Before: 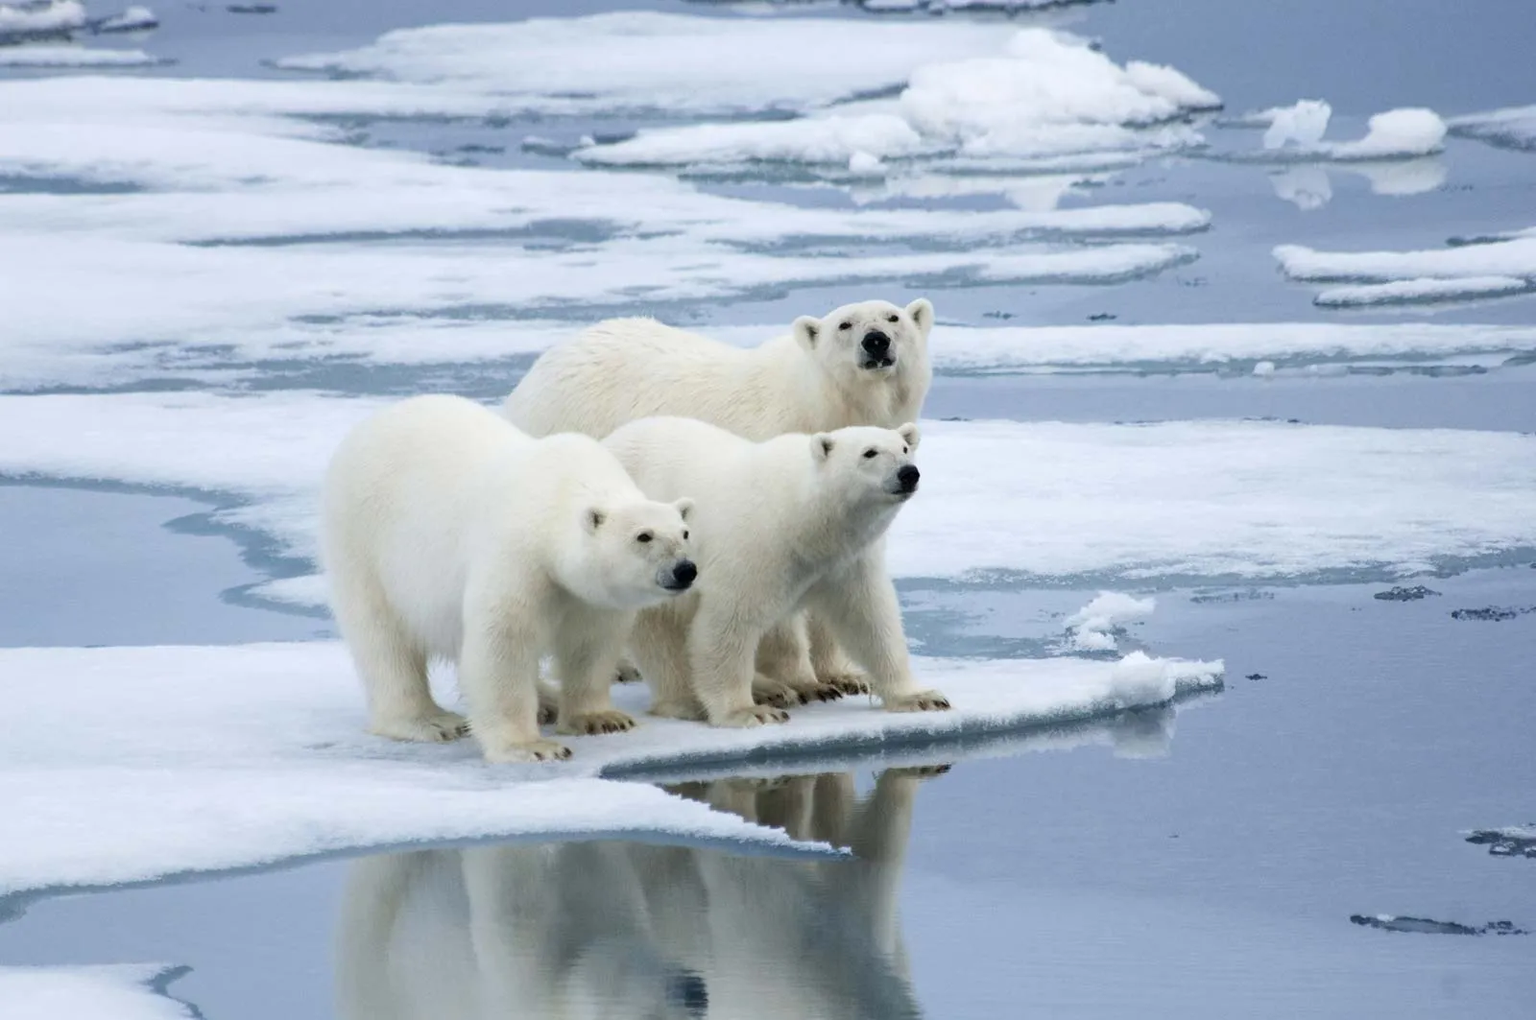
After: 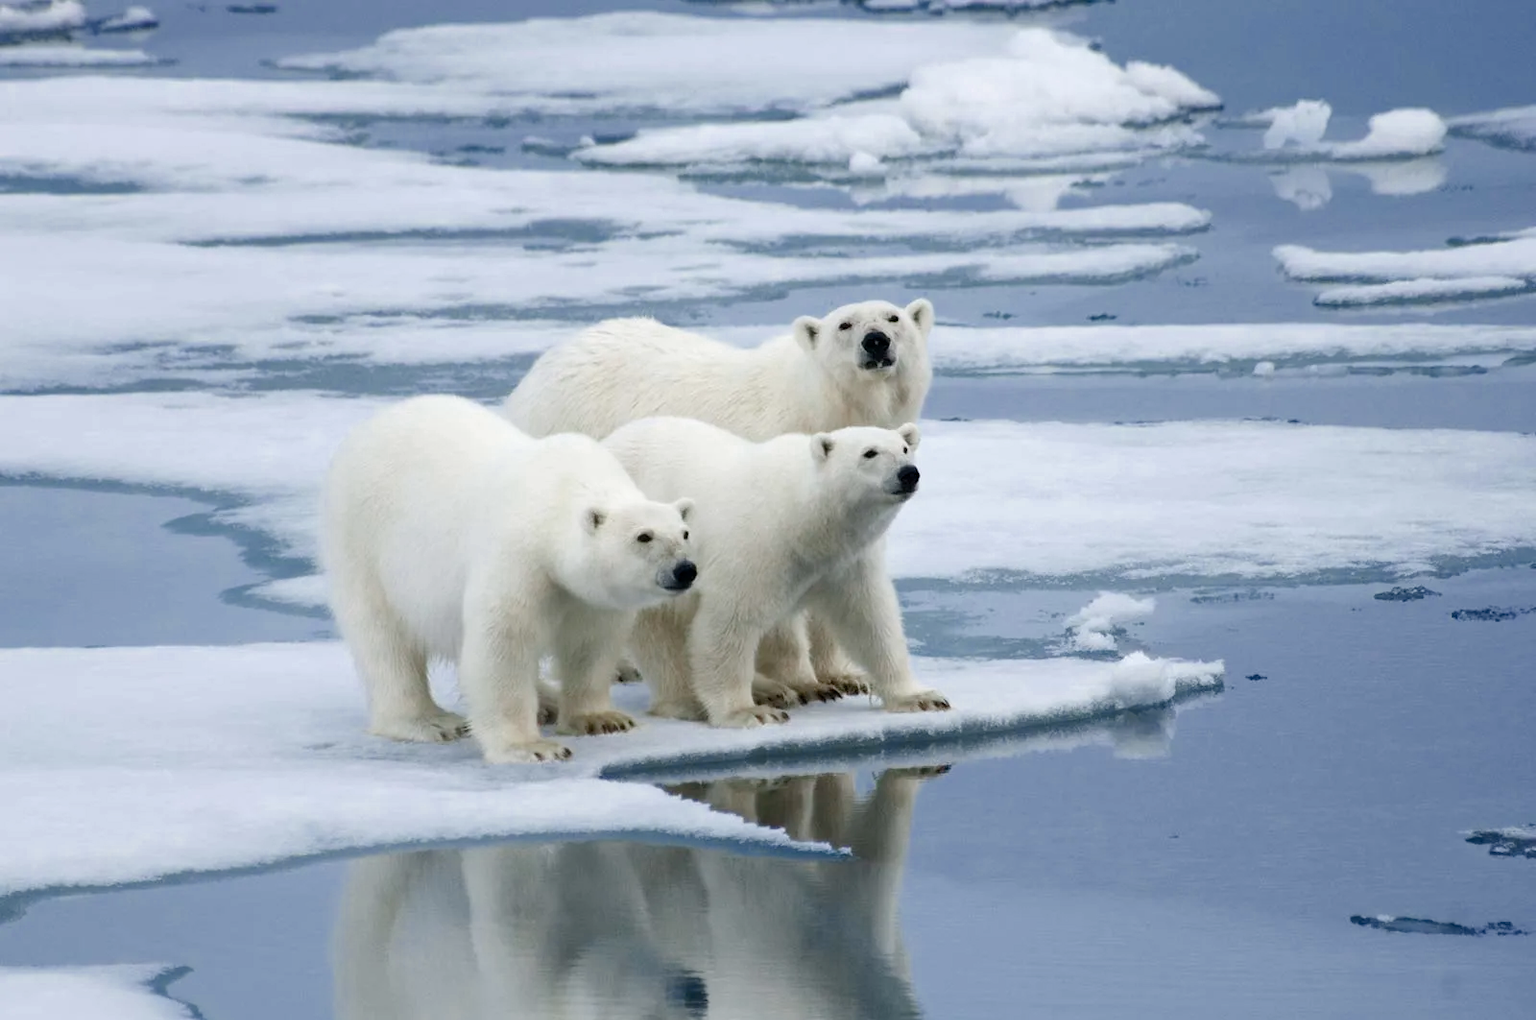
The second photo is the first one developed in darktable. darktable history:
color zones: curves: ch0 [(0, 0.5) (0.125, 0.4) (0.25, 0.5) (0.375, 0.4) (0.5, 0.4) (0.625, 0.35) (0.75, 0.35) (0.875, 0.5)]; ch1 [(0, 0.35) (0.125, 0.45) (0.25, 0.35) (0.375, 0.35) (0.5, 0.35) (0.625, 0.35) (0.75, 0.45) (0.875, 0.35)]; ch2 [(0, 0.6) (0.125, 0.5) (0.25, 0.5) (0.375, 0.6) (0.5, 0.6) (0.625, 0.5) (0.75, 0.5) (0.875, 0.5)]
color balance rgb: perceptual saturation grading › global saturation 35.046%, perceptual saturation grading › highlights -25.488%, perceptual saturation grading › shadows 49.731%, global vibrance 5.081%, contrast 3.511%
